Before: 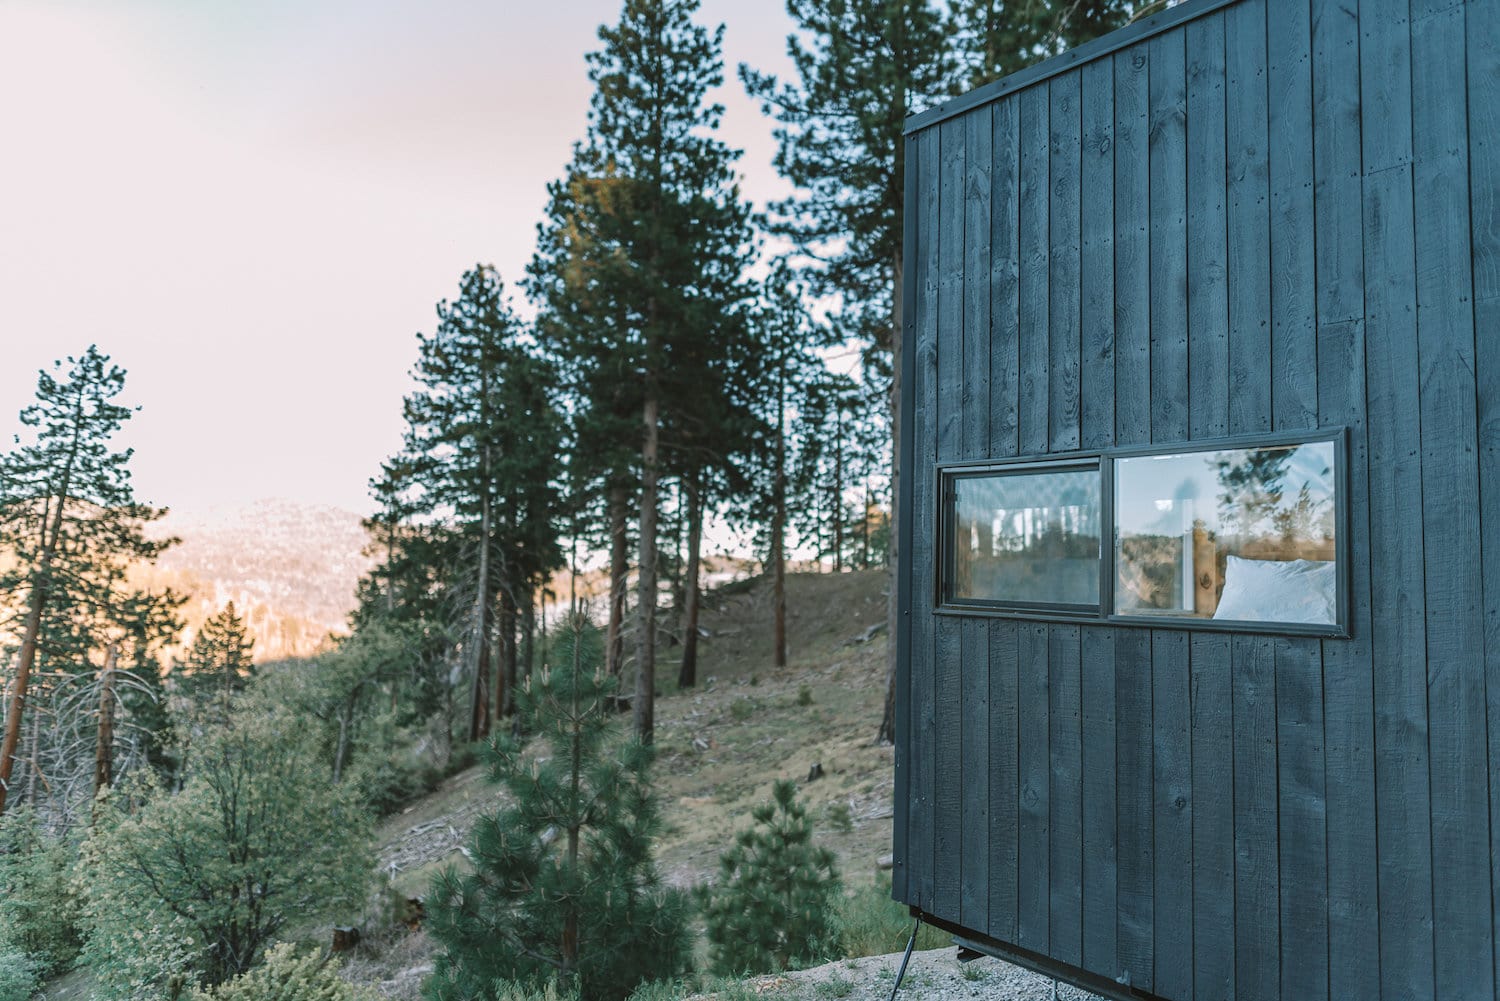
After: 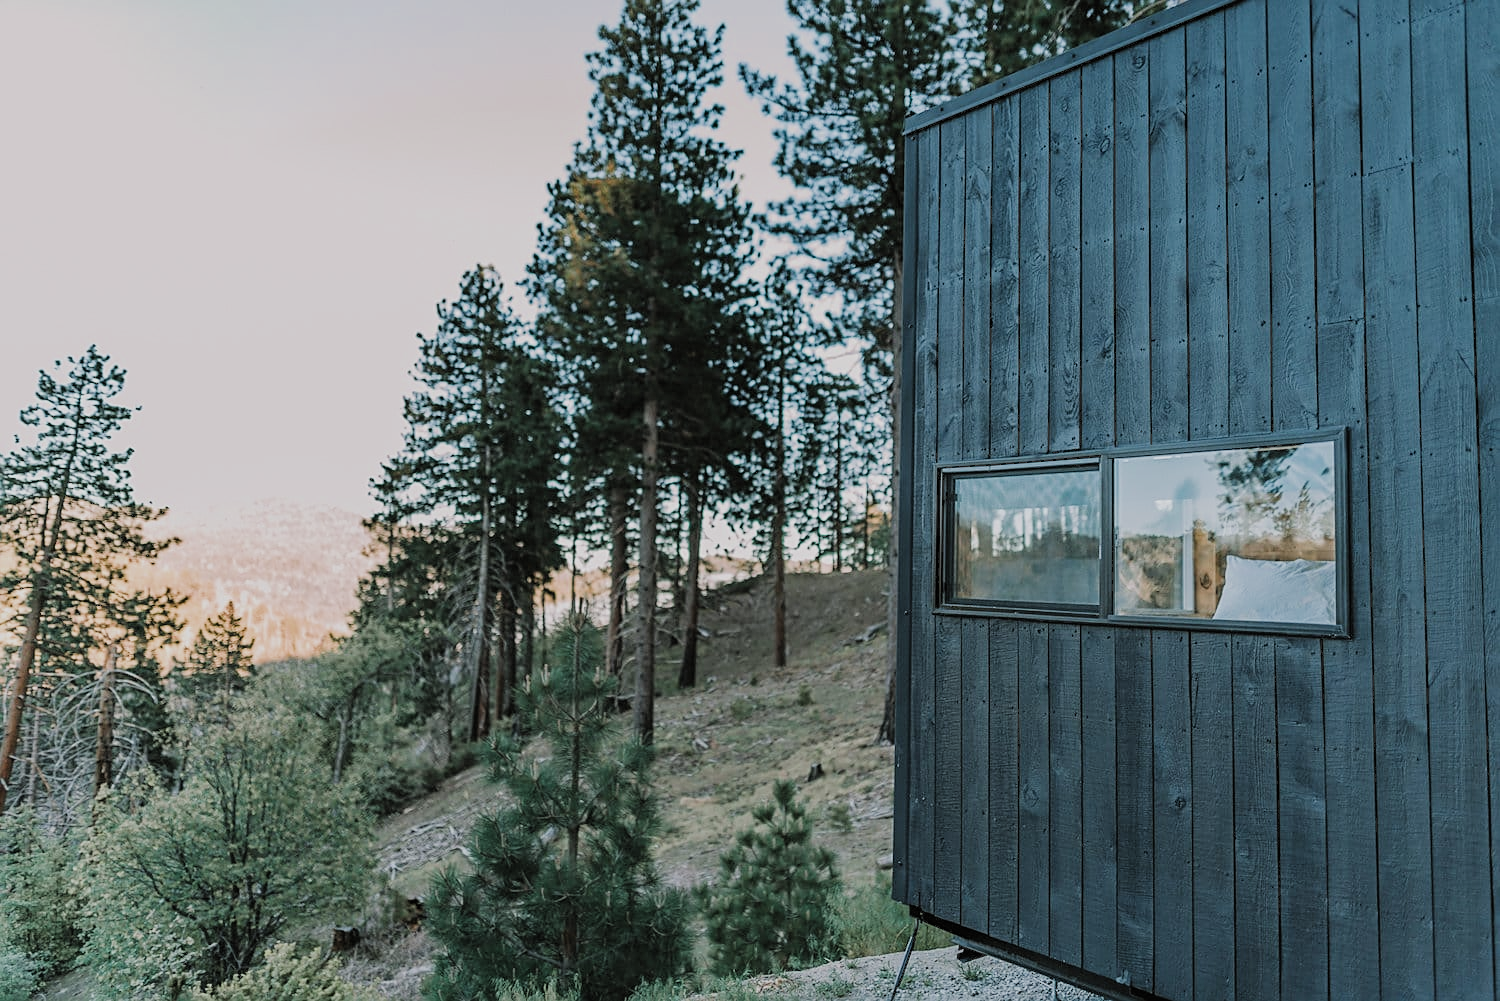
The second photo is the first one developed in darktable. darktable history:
filmic rgb: black relative exposure -7.65 EV, white relative exposure 4.56 EV, hardness 3.61, contrast 1.054, add noise in highlights 0.001, preserve chrominance max RGB, color science v3 (2019), use custom middle-gray values true, contrast in highlights soft
sharpen: amount 0.49
